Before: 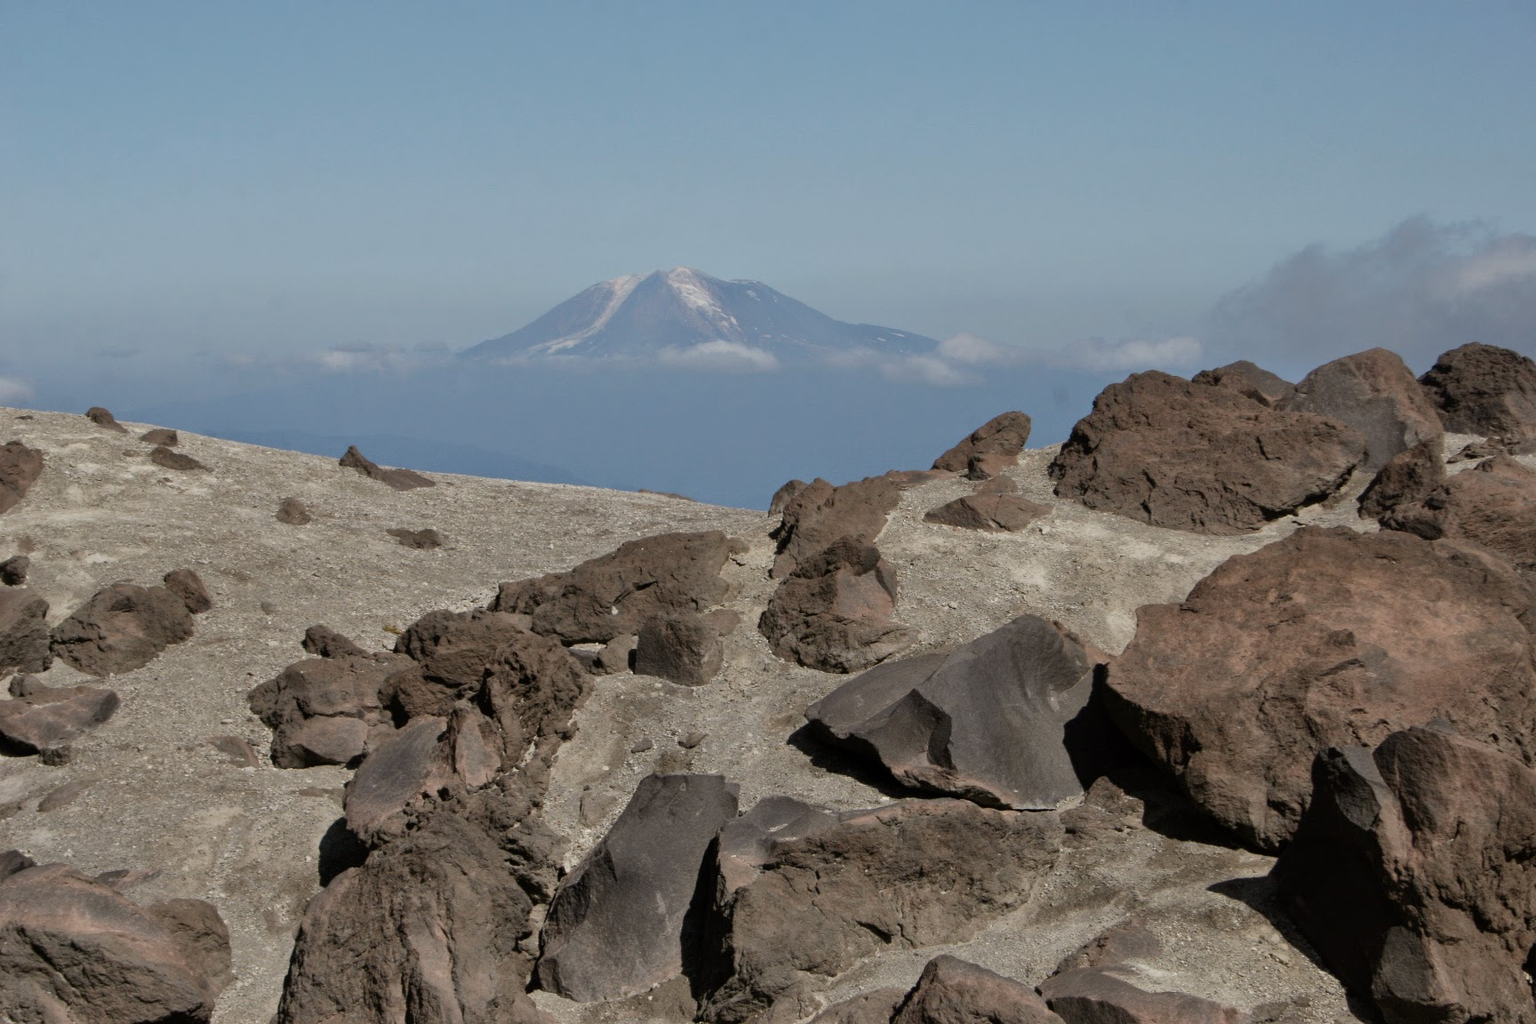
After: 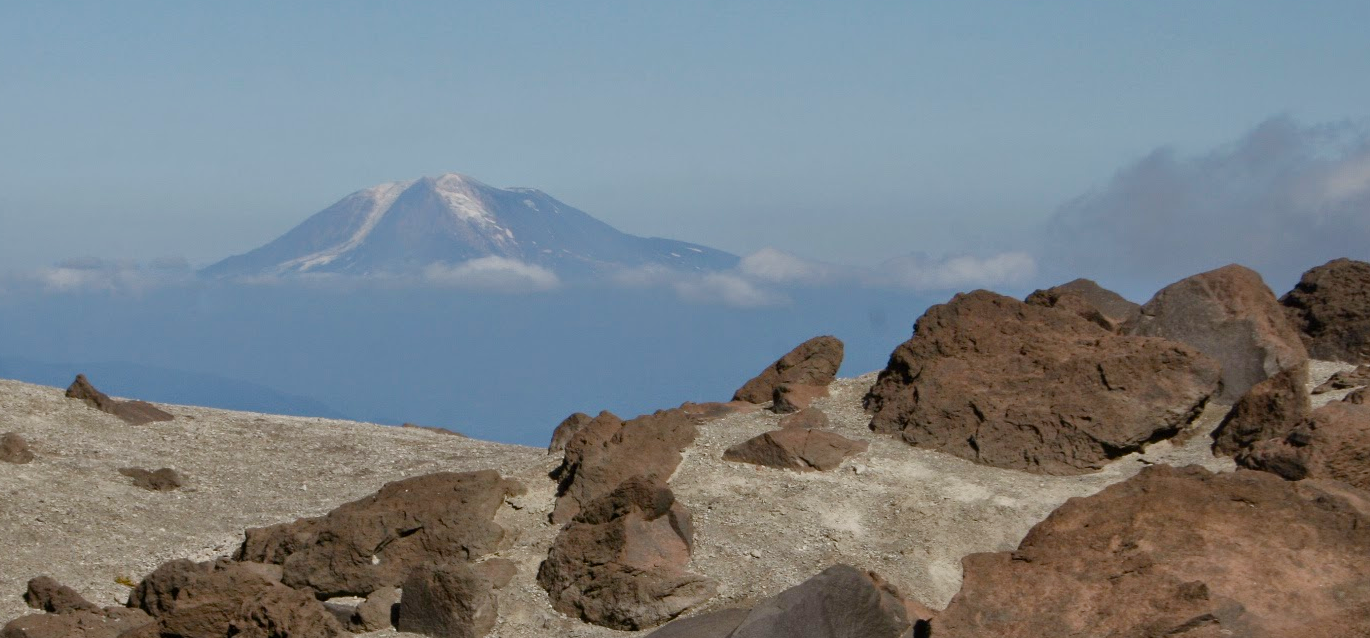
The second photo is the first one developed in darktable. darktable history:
color balance rgb: perceptual saturation grading › global saturation 34.554%, perceptual saturation grading › highlights -29.97%, perceptual saturation grading › shadows 35.482%
crop: left 18.336%, top 11.111%, right 2.356%, bottom 33.473%
